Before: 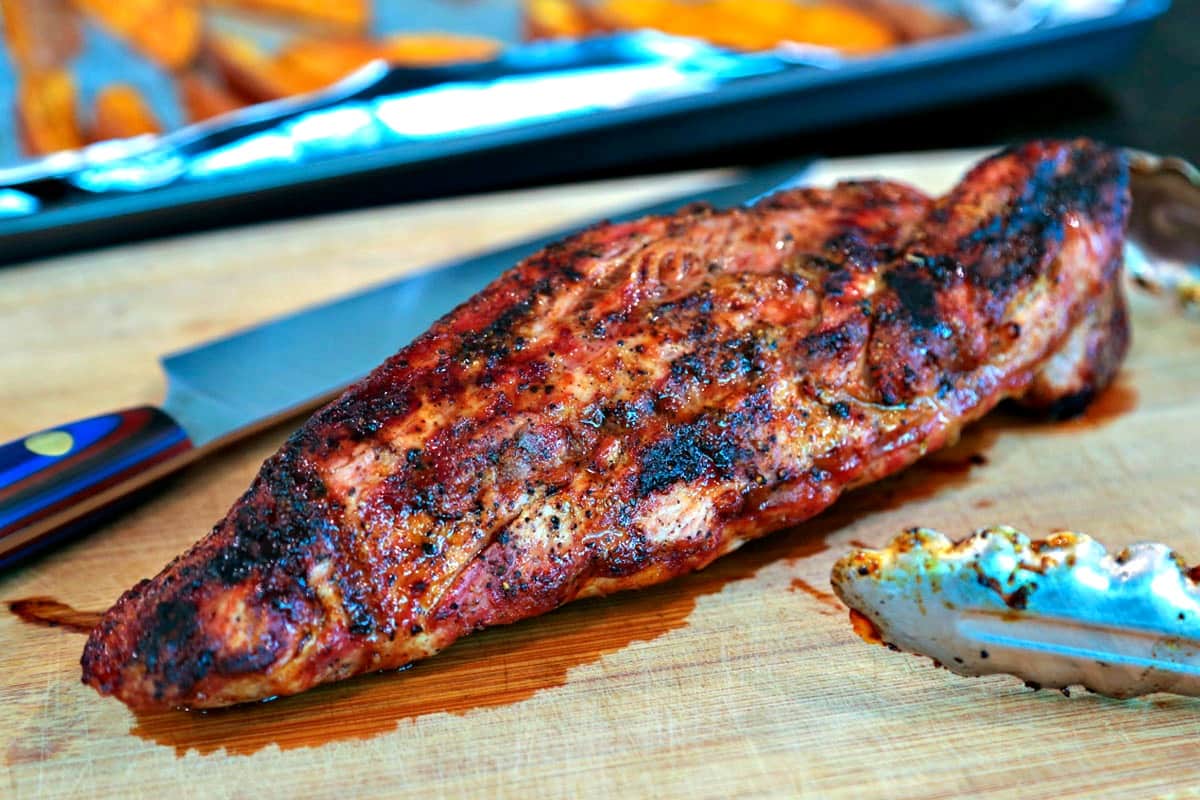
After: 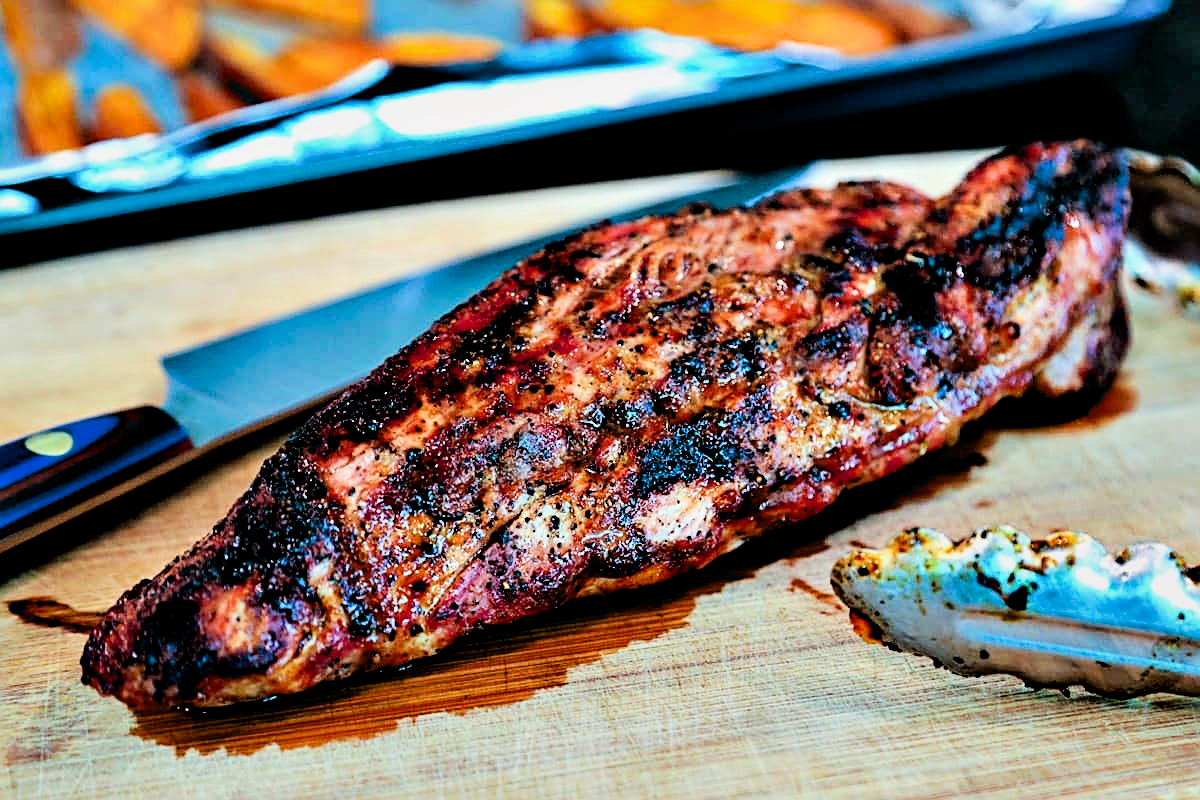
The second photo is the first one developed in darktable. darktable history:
contrast equalizer: y [[0.6 ×6], [0.55 ×6], [0 ×6], [0 ×6], [0 ×6]]
filmic rgb: black relative exposure -5.14 EV, white relative exposure 3.96 EV, hardness 2.89, contrast 1.199
sharpen: on, module defaults
